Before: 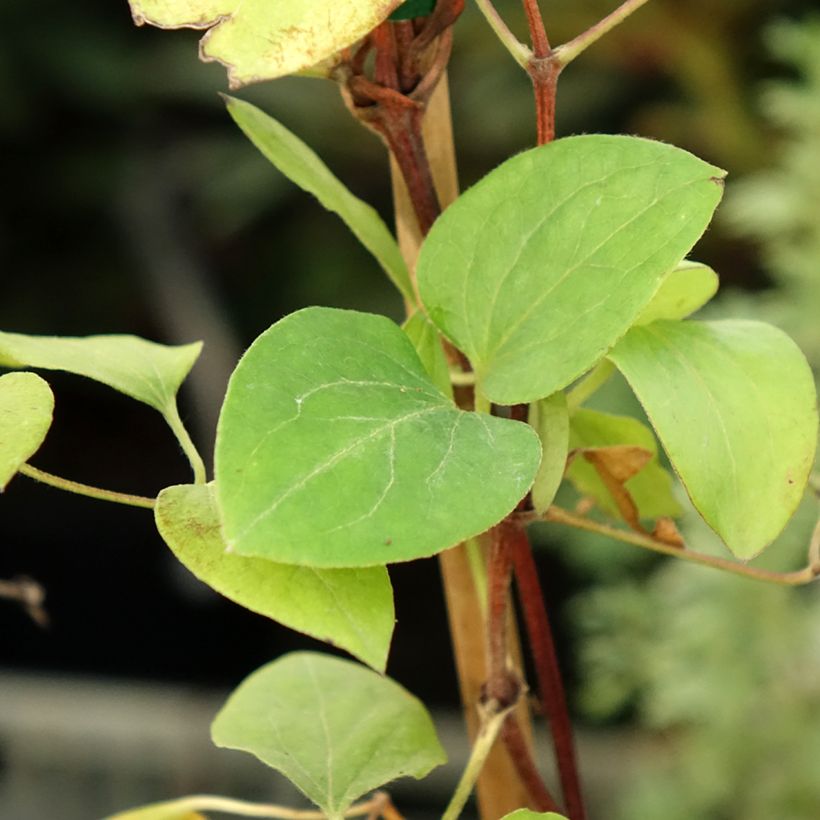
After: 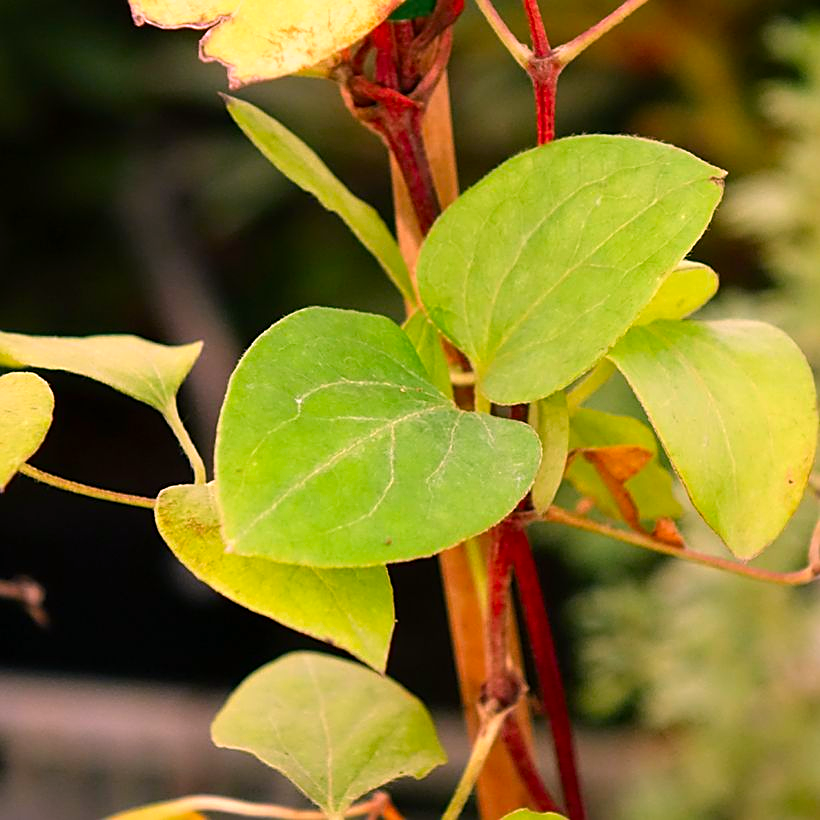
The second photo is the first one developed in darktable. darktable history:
shadows and highlights: shadows -9.92, white point adjustment 1.57, highlights 10.19
color correction: highlights a* 19.54, highlights b* -11.57, saturation 1.64
sharpen: on, module defaults
